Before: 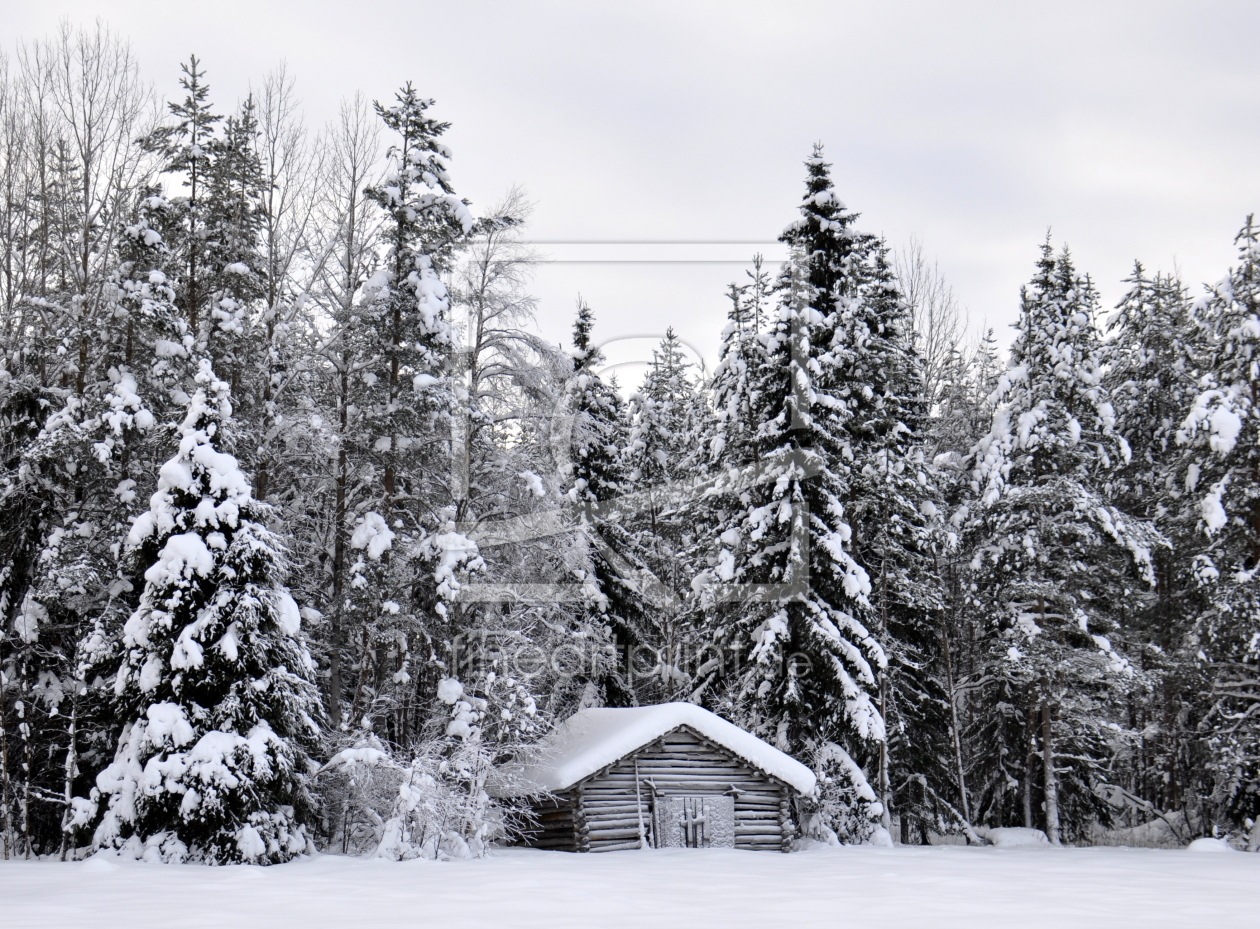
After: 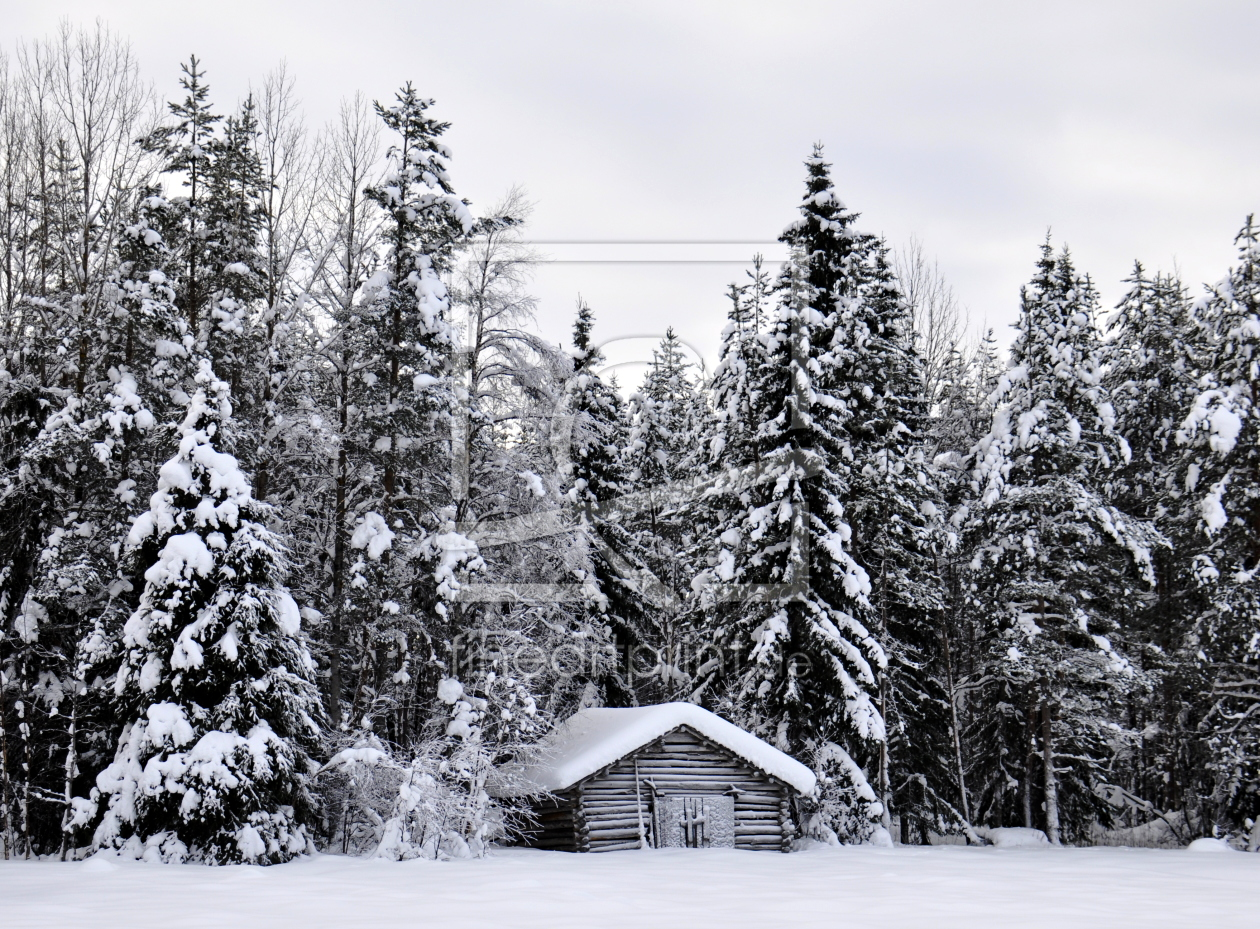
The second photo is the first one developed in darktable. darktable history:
haze removal: compatibility mode true, adaptive false
base curve: curves: ch0 [(0, 0) (0.073, 0.04) (0.157, 0.139) (0.492, 0.492) (0.758, 0.758) (1, 1)], preserve colors none
